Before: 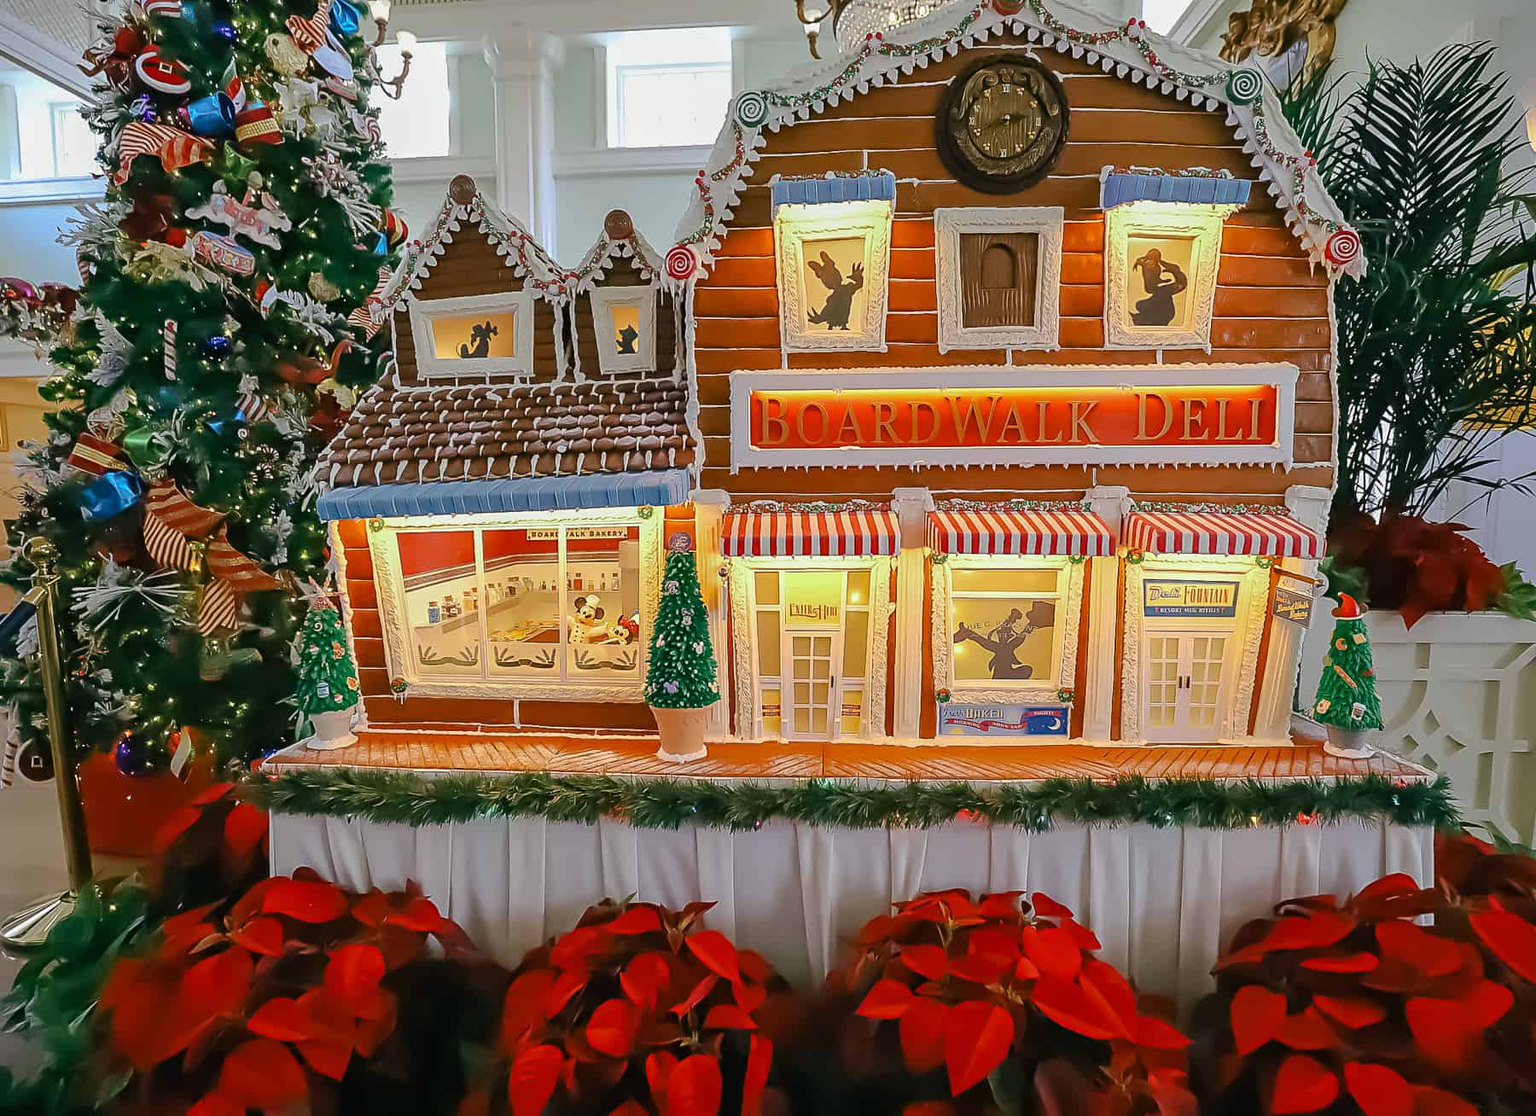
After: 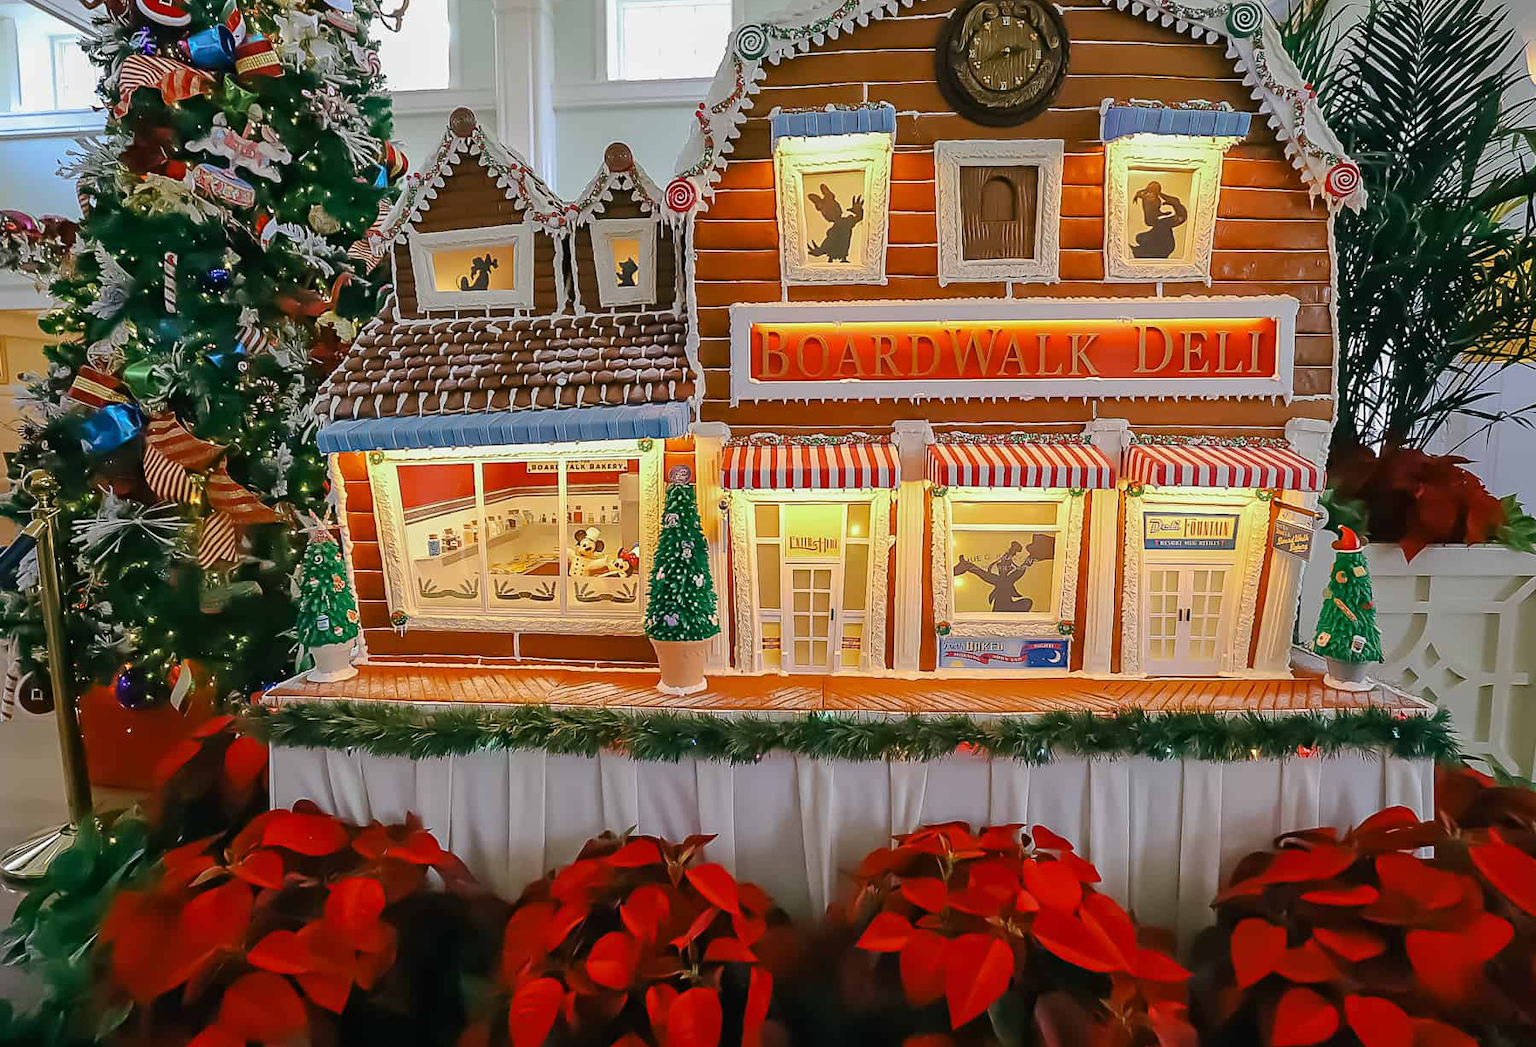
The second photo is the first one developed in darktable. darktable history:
crop and rotate: top 6.086%
